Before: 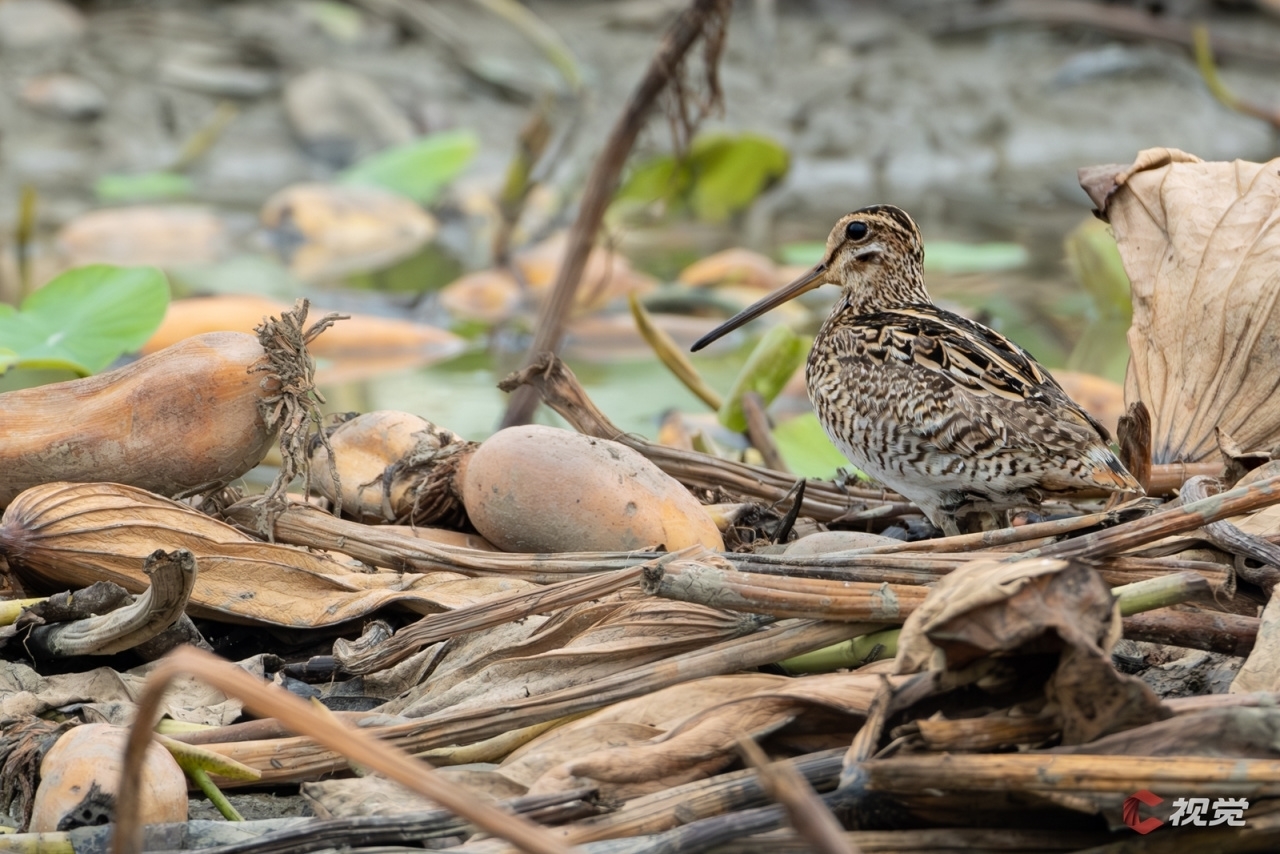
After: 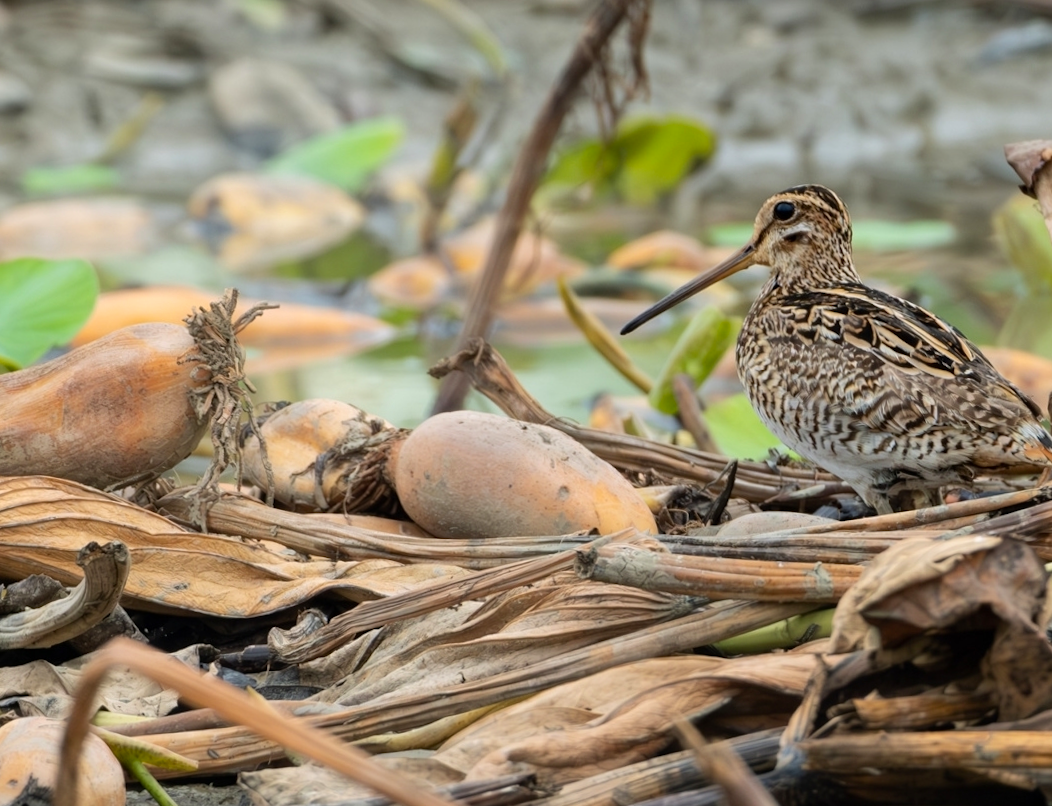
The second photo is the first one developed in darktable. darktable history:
contrast brightness saturation: saturation 0.18
crop and rotate: angle 1°, left 4.281%, top 0.642%, right 11.383%, bottom 2.486%
